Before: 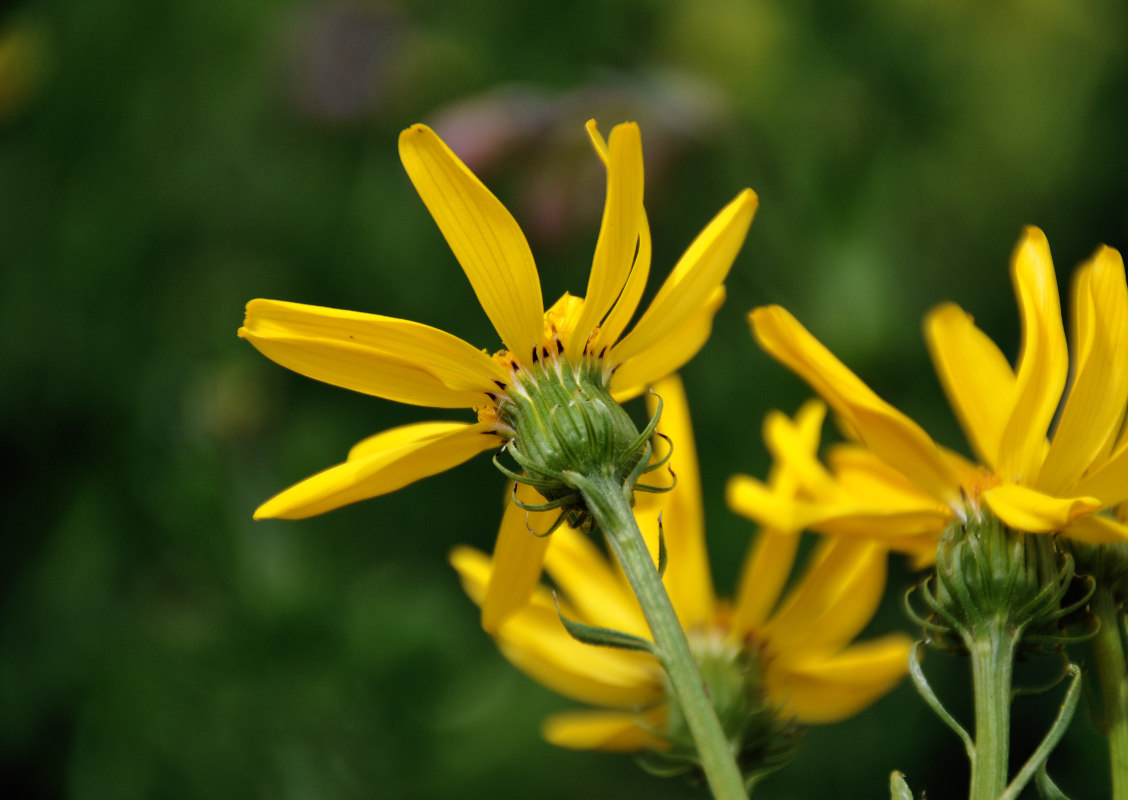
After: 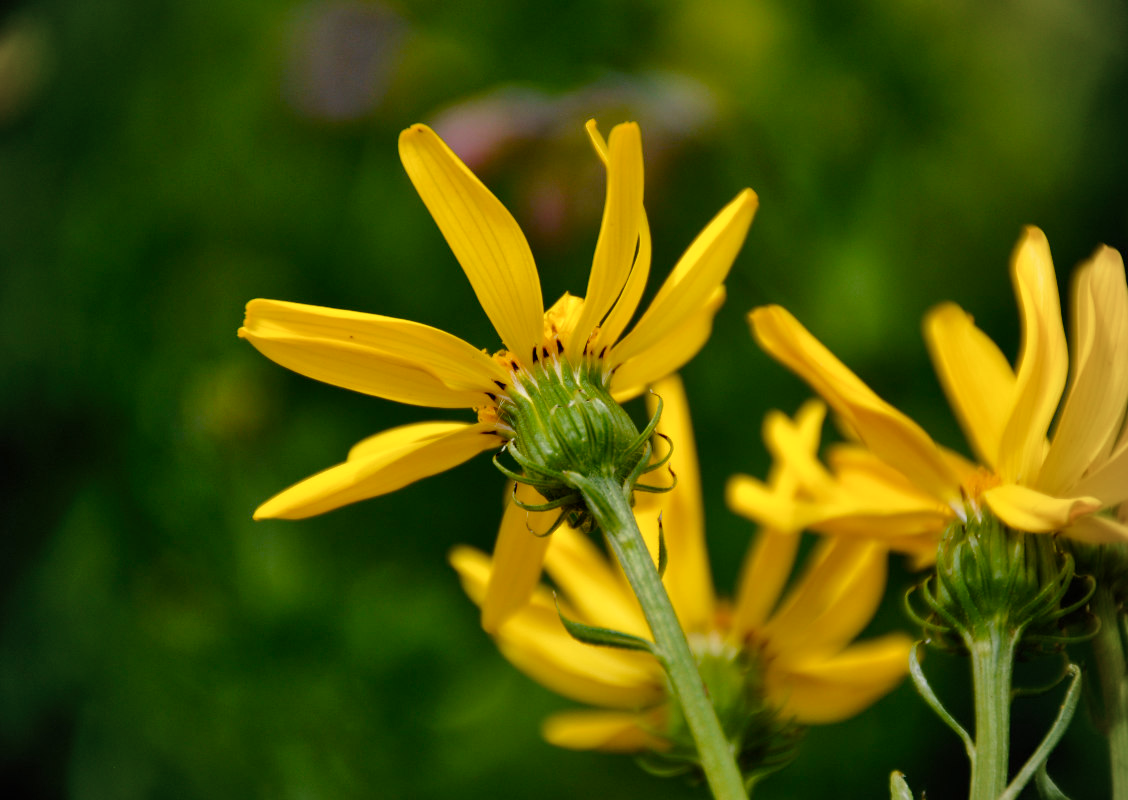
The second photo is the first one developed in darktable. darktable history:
vignetting: fall-off radius 61.22%, brightness -0.265
color balance rgb: highlights gain › chroma 1.129%, highlights gain › hue 60.08°, perceptual saturation grading › global saturation 45.291%, perceptual saturation grading › highlights -49.85%, perceptual saturation grading › shadows 29.781%
shadows and highlights: shadows 33.79, highlights -47.39, compress 49.76%, soften with gaussian
